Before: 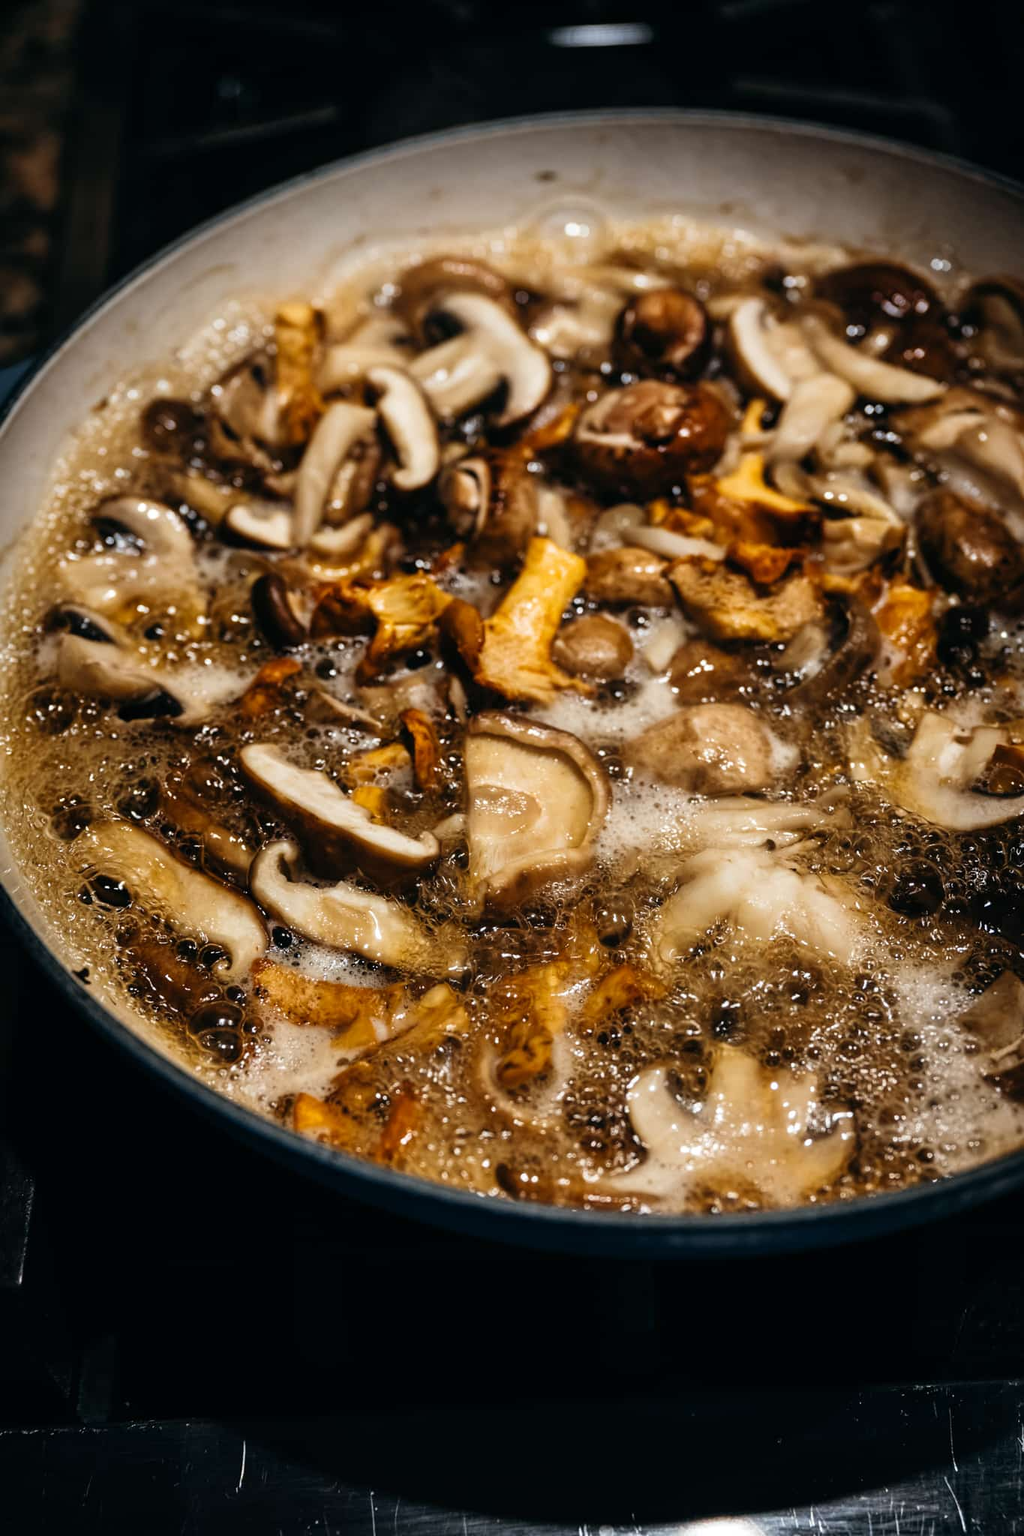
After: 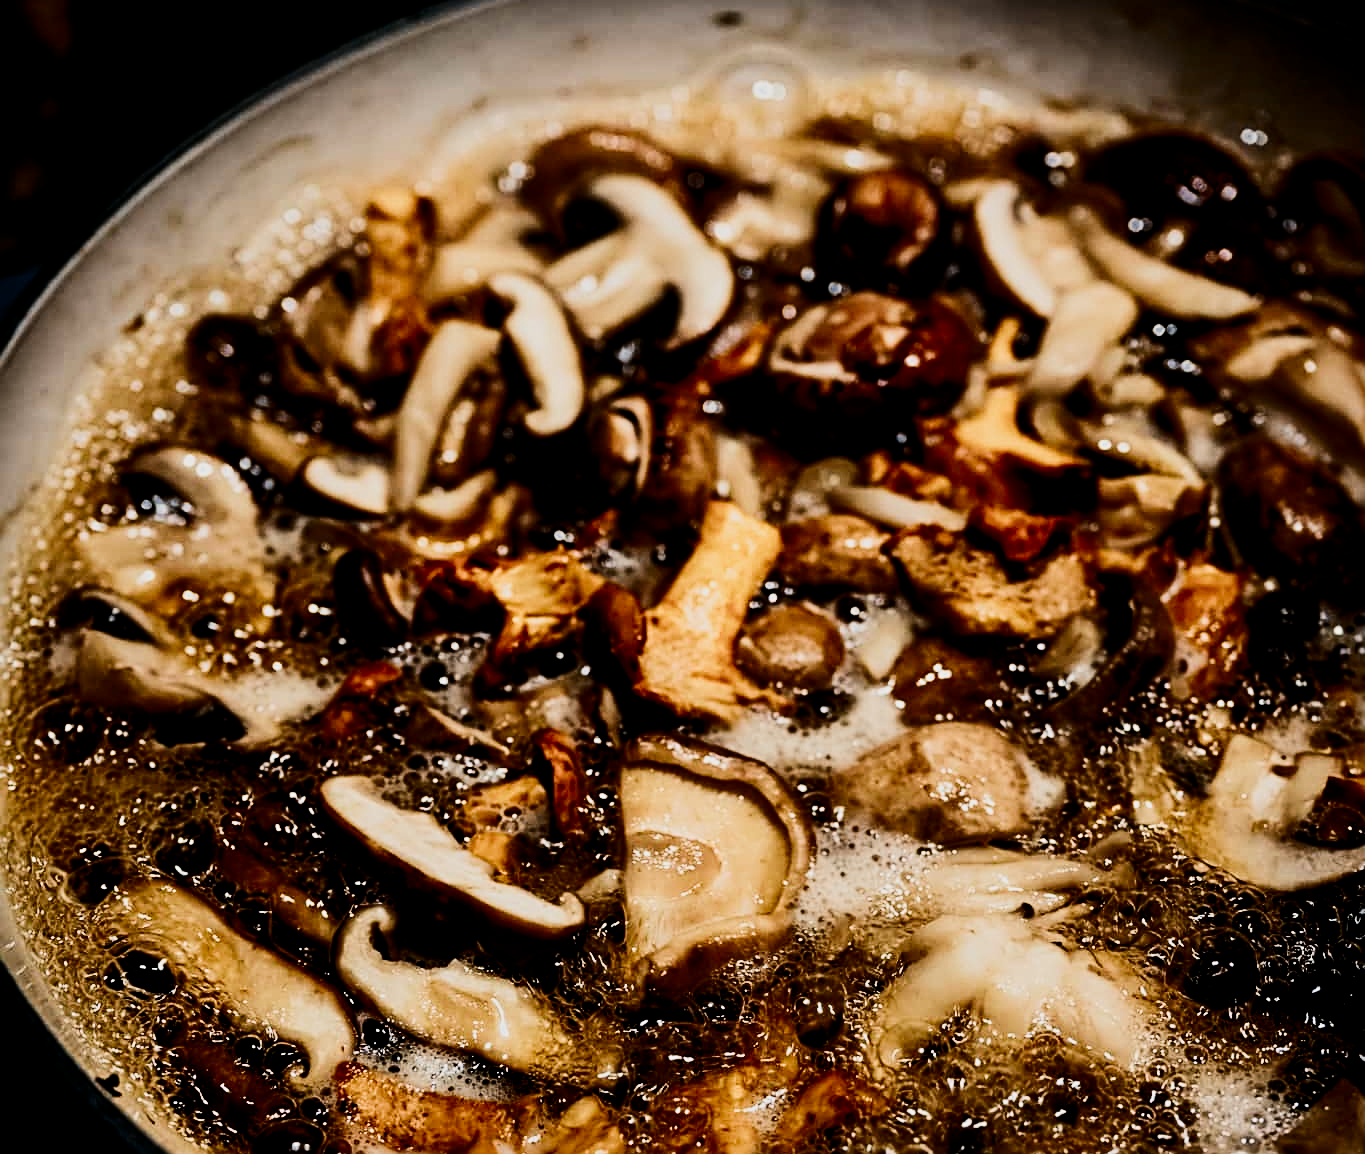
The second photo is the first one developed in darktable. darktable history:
filmic rgb: black relative exposure -4.97 EV, white relative exposure 4 EV, threshold 2.99 EV, hardness 2.88, contrast 1.4, color science v5 (2021), contrast in shadows safe, contrast in highlights safe, enable highlight reconstruction true
color calibration: illuminant same as pipeline (D50), adaptation XYZ, x 0.346, y 0.357, temperature 5012.06 K
crop and rotate: top 10.56%, bottom 33.085%
sharpen: radius 3.118
contrast brightness saturation: contrast 0.22, brightness -0.181, saturation 0.233
color zones: curves: ch0 [(0, 0.497) (0.143, 0.5) (0.286, 0.5) (0.429, 0.483) (0.571, 0.116) (0.714, -0.006) (0.857, 0.28) (1, 0.497)]
